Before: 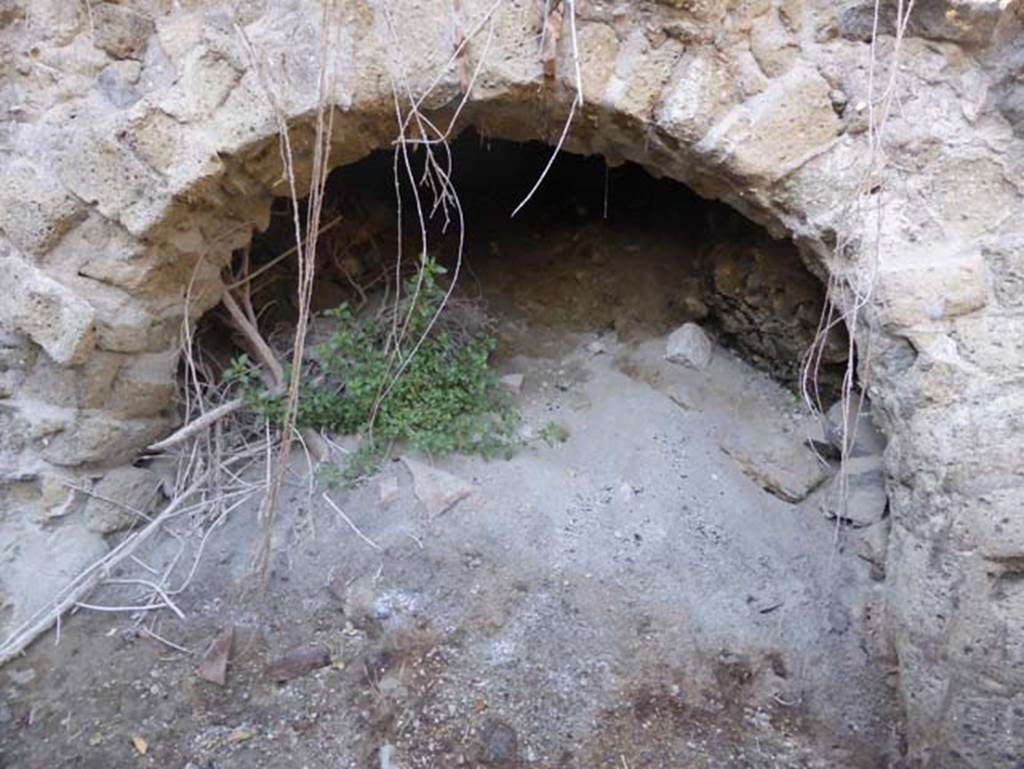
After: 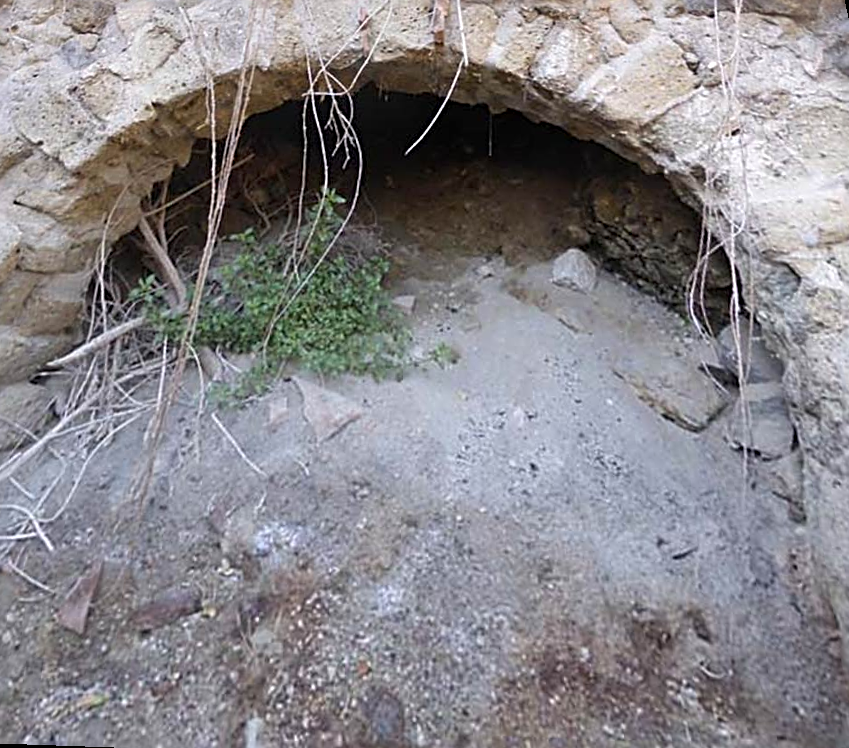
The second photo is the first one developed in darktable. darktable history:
sharpen: radius 2.584, amount 0.688
shadows and highlights: radius 133.83, soften with gaussian
rotate and perspective: rotation 0.72°, lens shift (vertical) -0.352, lens shift (horizontal) -0.051, crop left 0.152, crop right 0.859, crop top 0.019, crop bottom 0.964
